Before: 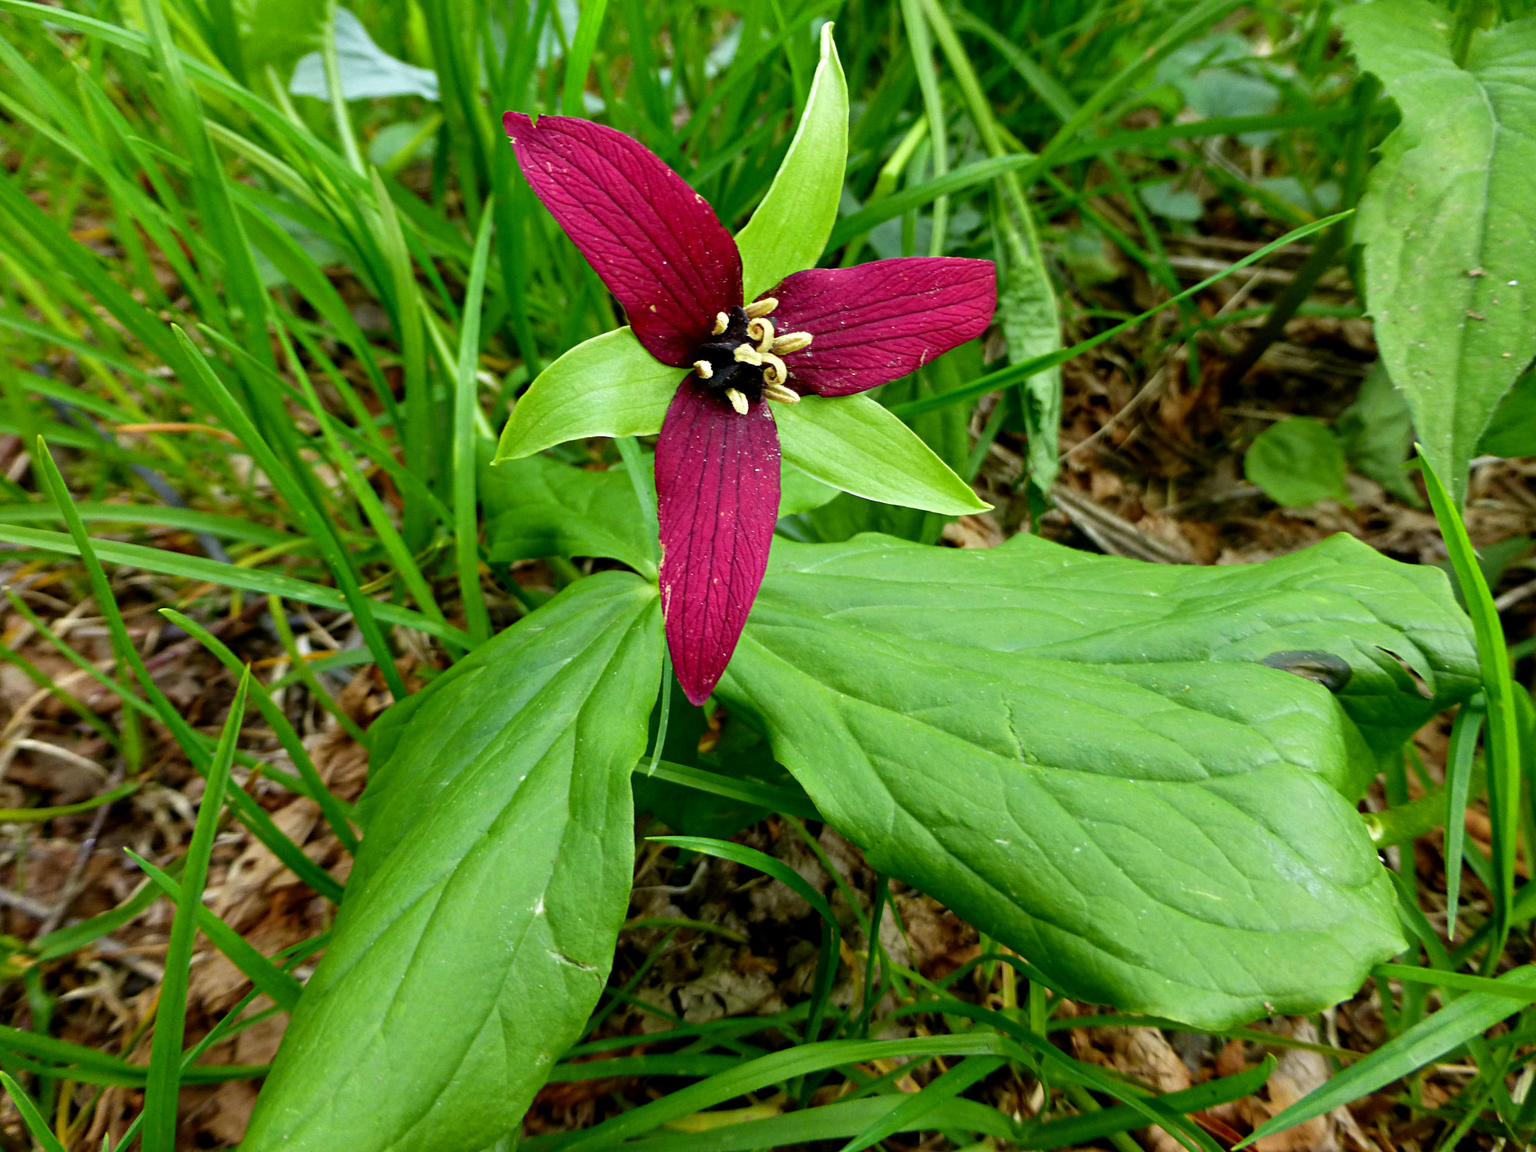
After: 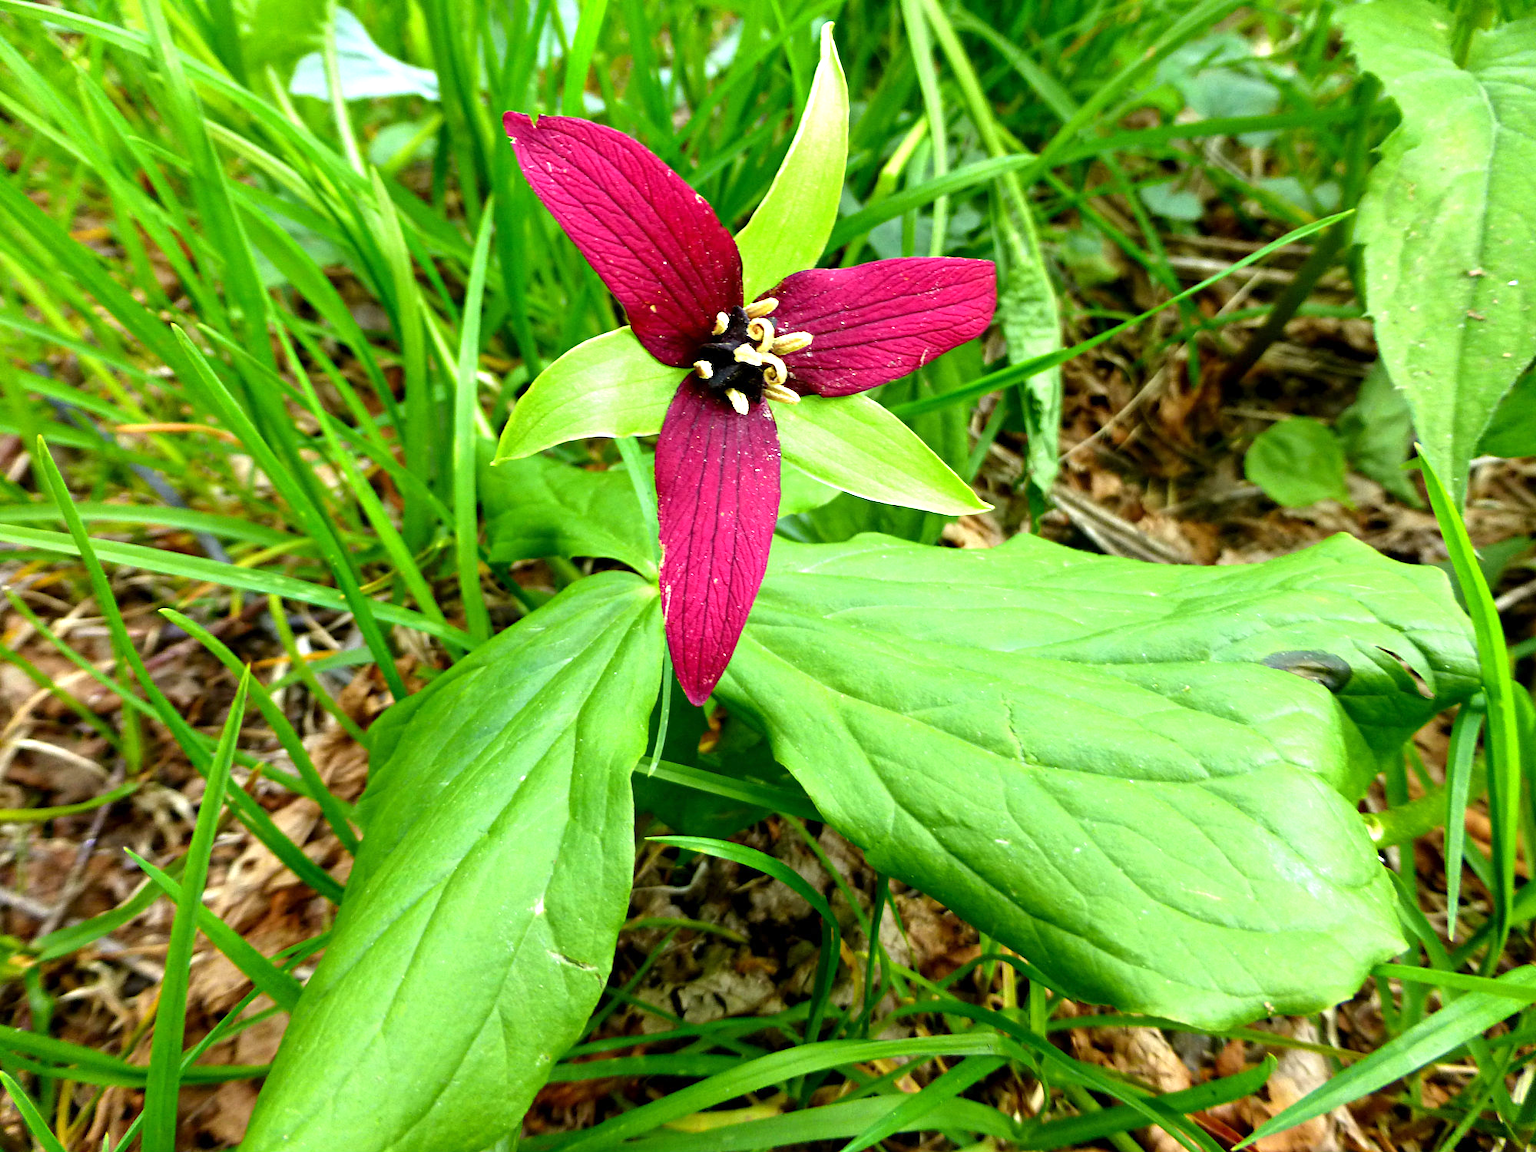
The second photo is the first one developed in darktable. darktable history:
exposure: exposure 0.922 EV, compensate exposure bias true, compensate highlight preservation false
